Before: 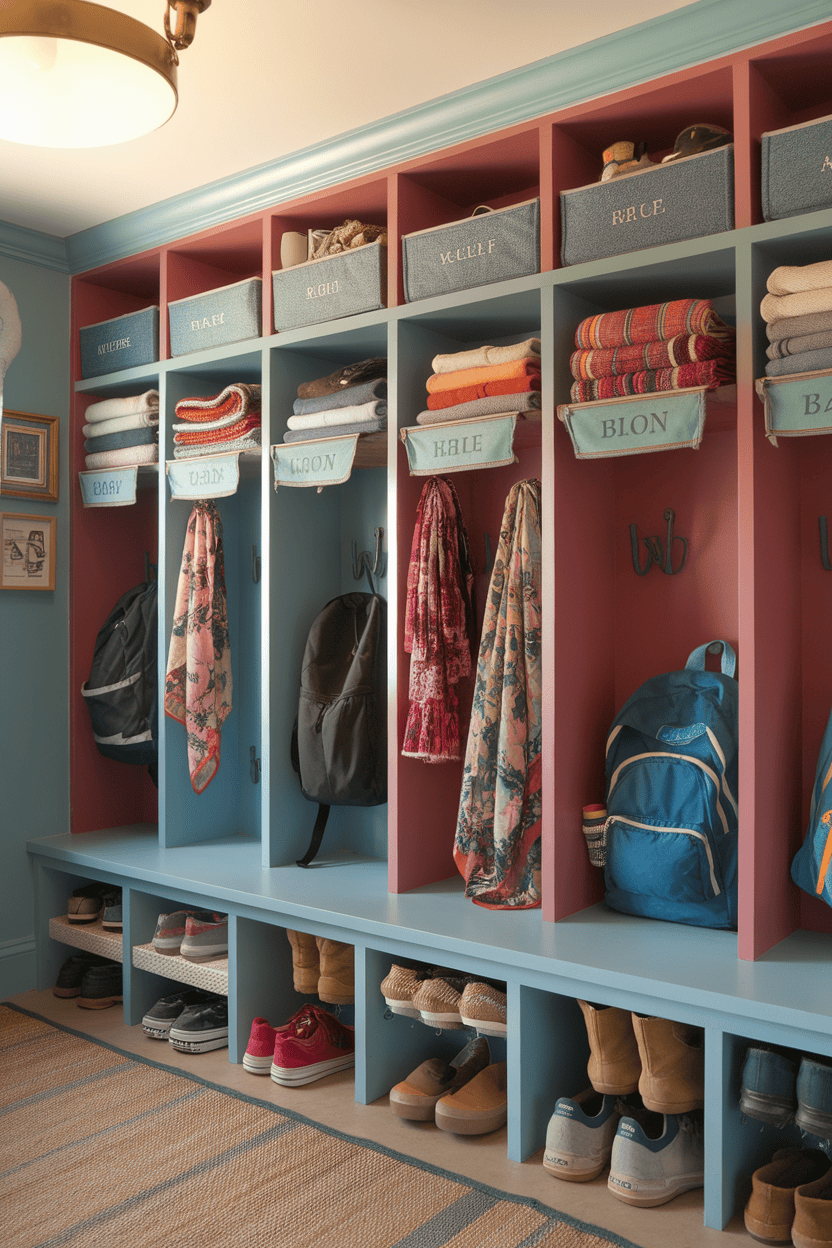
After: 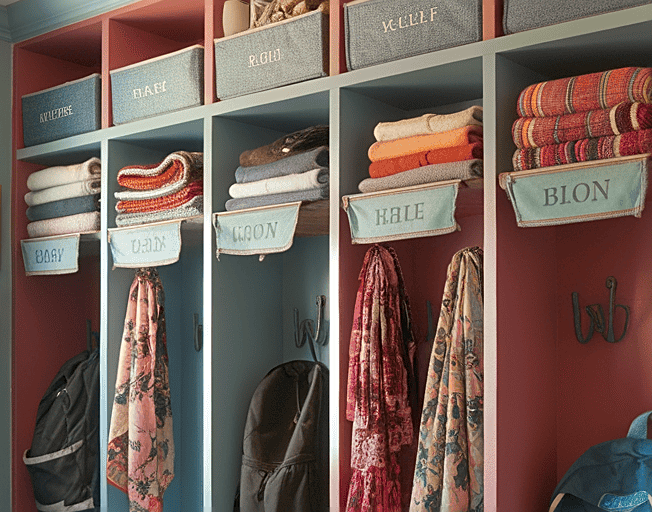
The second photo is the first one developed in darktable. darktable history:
sharpen: on, module defaults
crop: left 7.085%, top 18.635%, right 14.495%, bottom 40.276%
